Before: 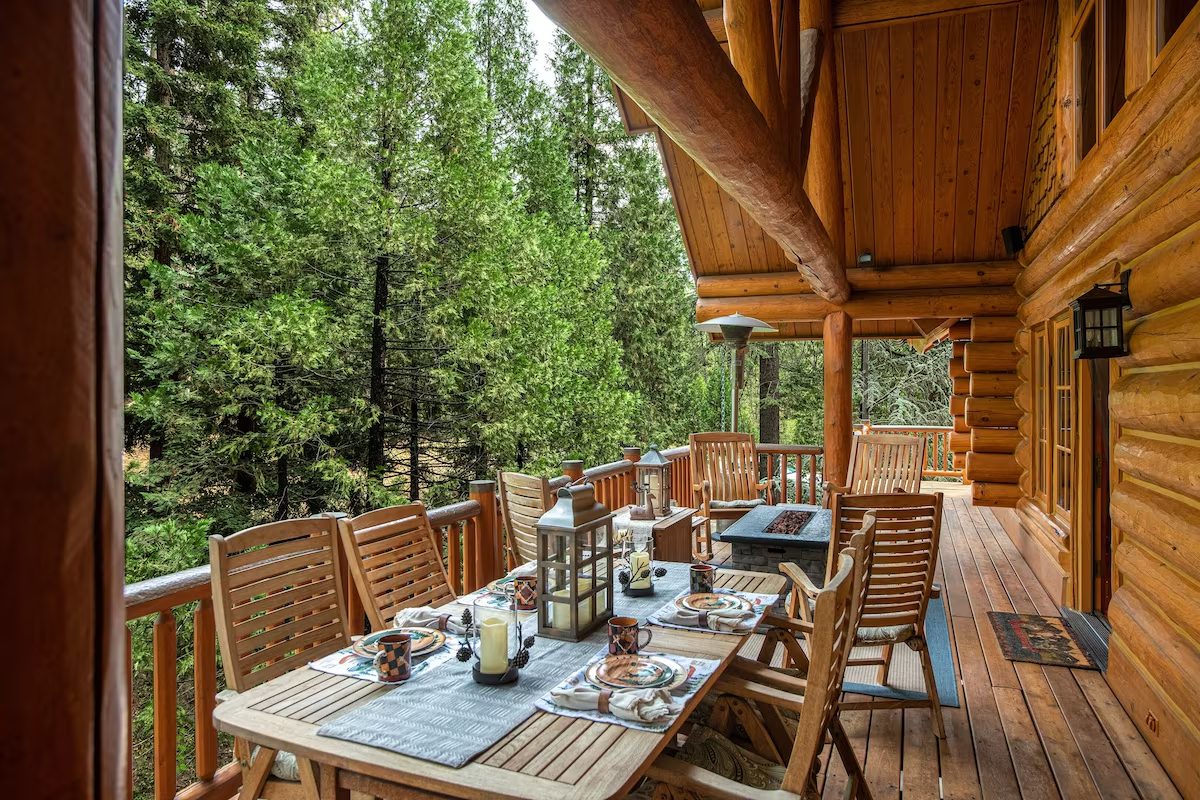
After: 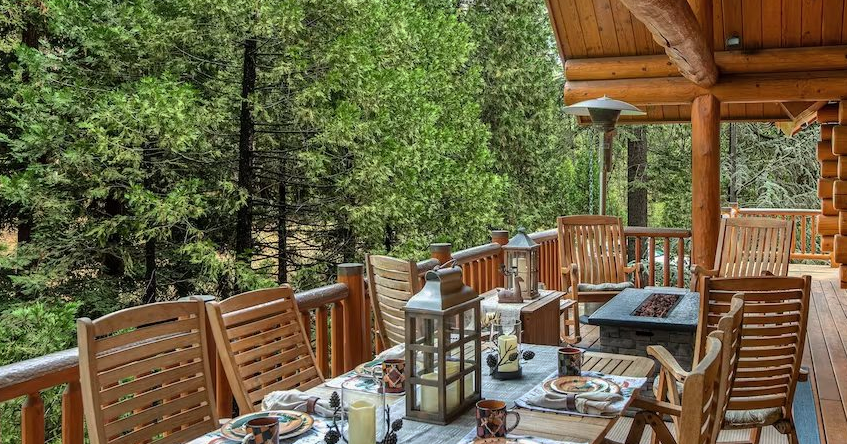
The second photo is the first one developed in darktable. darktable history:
crop: left 11.054%, top 27.173%, right 18.279%, bottom 17.27%
base curve: curves: ch0 [(0, 0) (0.74, 0.67) (1, 1)], preserve colors none
exposure: exposure -0.04 EV, compensate highlight preservation false
shadows and highlights: highlights 70.35, soften with gaussian
